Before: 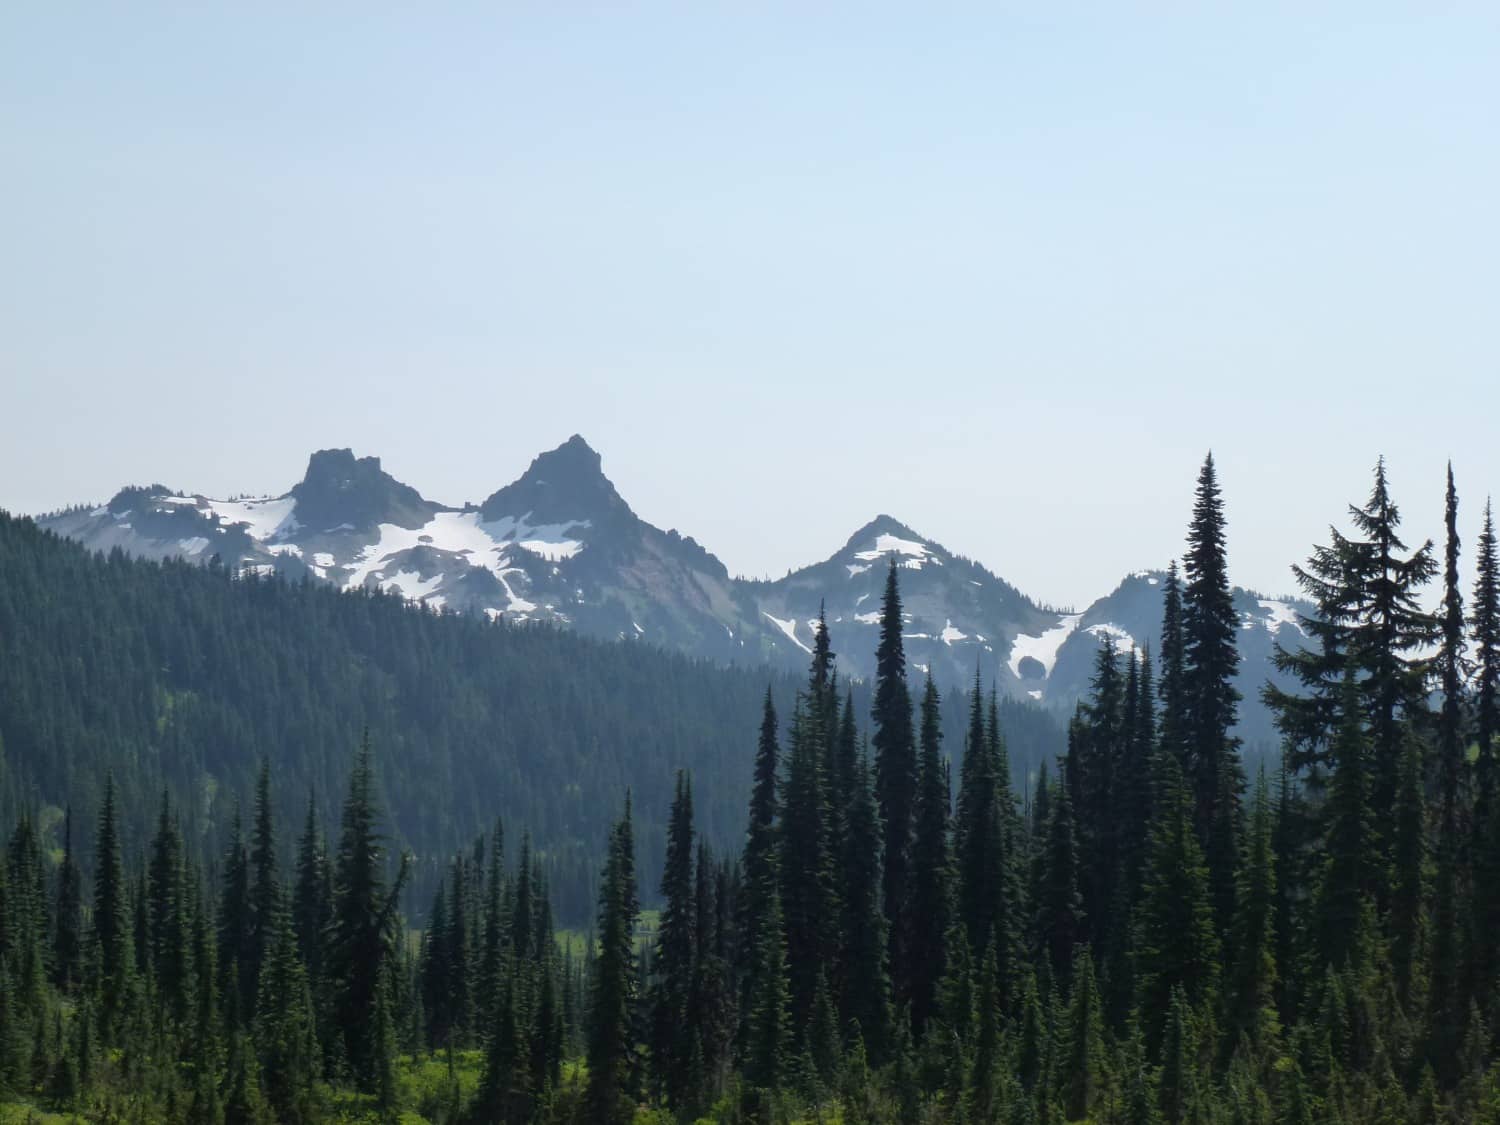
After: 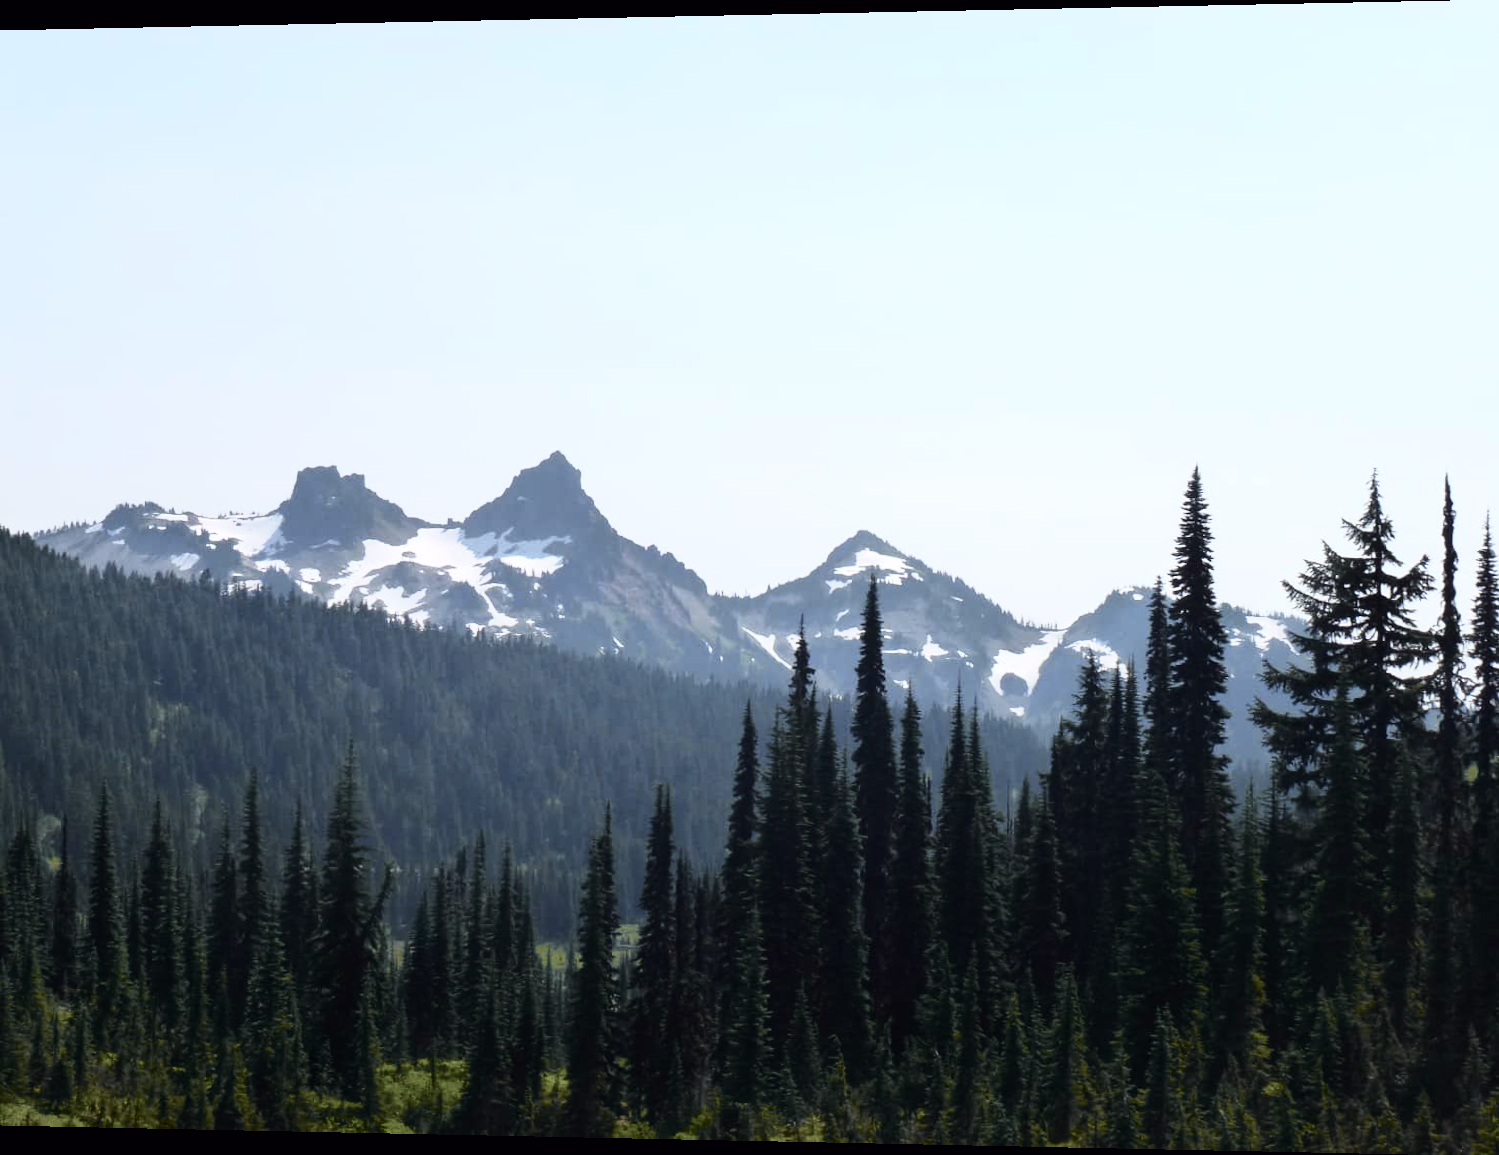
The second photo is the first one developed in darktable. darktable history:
rotate and perspective: lens shift (horizontal) -0.055, automatic cropping off
tone curve: curves: ch0 [(0, 0) (0.105, 0.08) (0.195, 0.18) (0.283, 0.288) (0.384, 0.419) (0.485, 0.531) (0.638, 0.69) (0.795, 0.879) (1, 0.977)]; ch1 [(0, 0) (0.161, 0.092) (0.35, 0.33) (0.379, 0.401) (0.456, 0.469) (0.498, 0.503) (0.531, 0.537) (0.596, 0.621) (0.635, 0.655) (1, 1)]; ch2 [(0, 0) (0.371, 0.362) (0.437, 0.437) (0.483, 0.484) (0.53, 0.515) (0.56, 0.58) (0.622, 0.606) (1, 1)], color space Lab, independent channels, preserve colors none
tone equalizer: -8 EV -0.417 EV, -7 EV -0.389 EV, -6 EV -0.333 EV, -5 EV -0.222 EV, -3 EV 0.222 EV, -2 EV 0.333 EV, -1 EV 0.389 EV, +0 EV 0.417 EV, edges refinement/feathering 500, mask exposure compensation -1.57 EV, preserve details no
